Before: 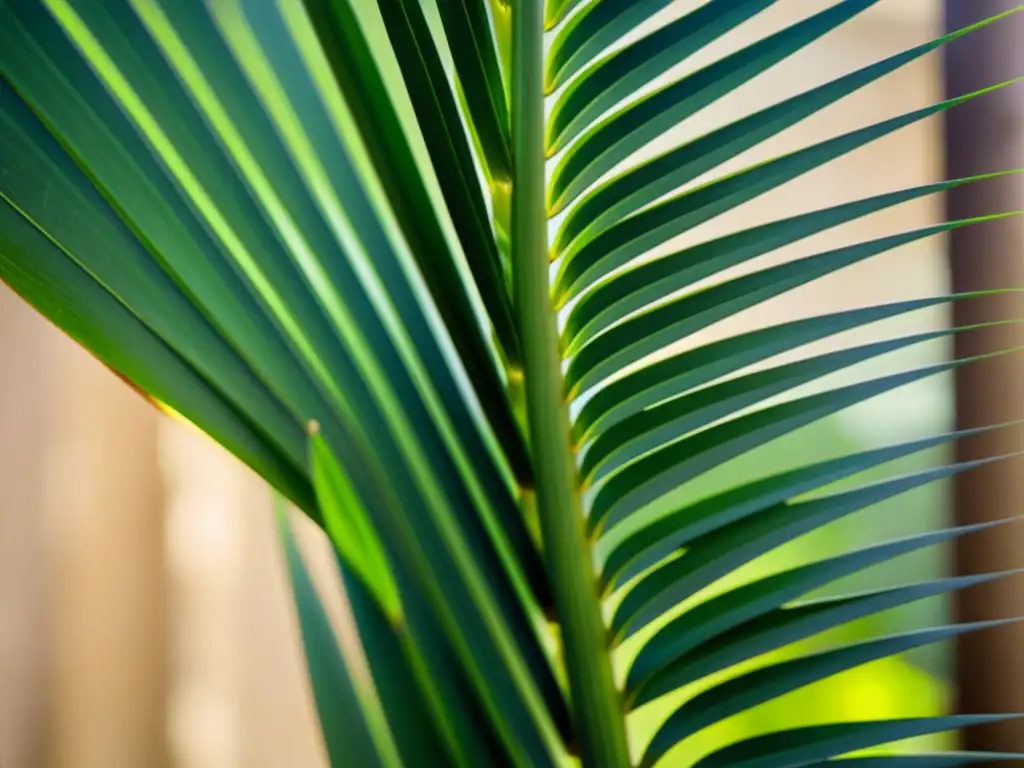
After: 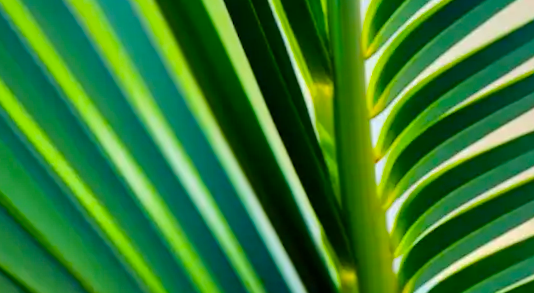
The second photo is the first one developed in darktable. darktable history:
base curve: curves: ch0 [(0, 0) (0.235, 0.266) (0.503, 0.496) (0.786, 0.72) (1, 1)]
crop: left 15.306%, top 9.065%, right 30.789%, bottom 48.638%
color balance rgb: perceptual saturation grading › global saturation 30%, global vibrance 20%
rotate and perspective: rotation -3.52°, crop left 0.036, crop right 0.964, crop top 0.081, crop bottom 0.919
